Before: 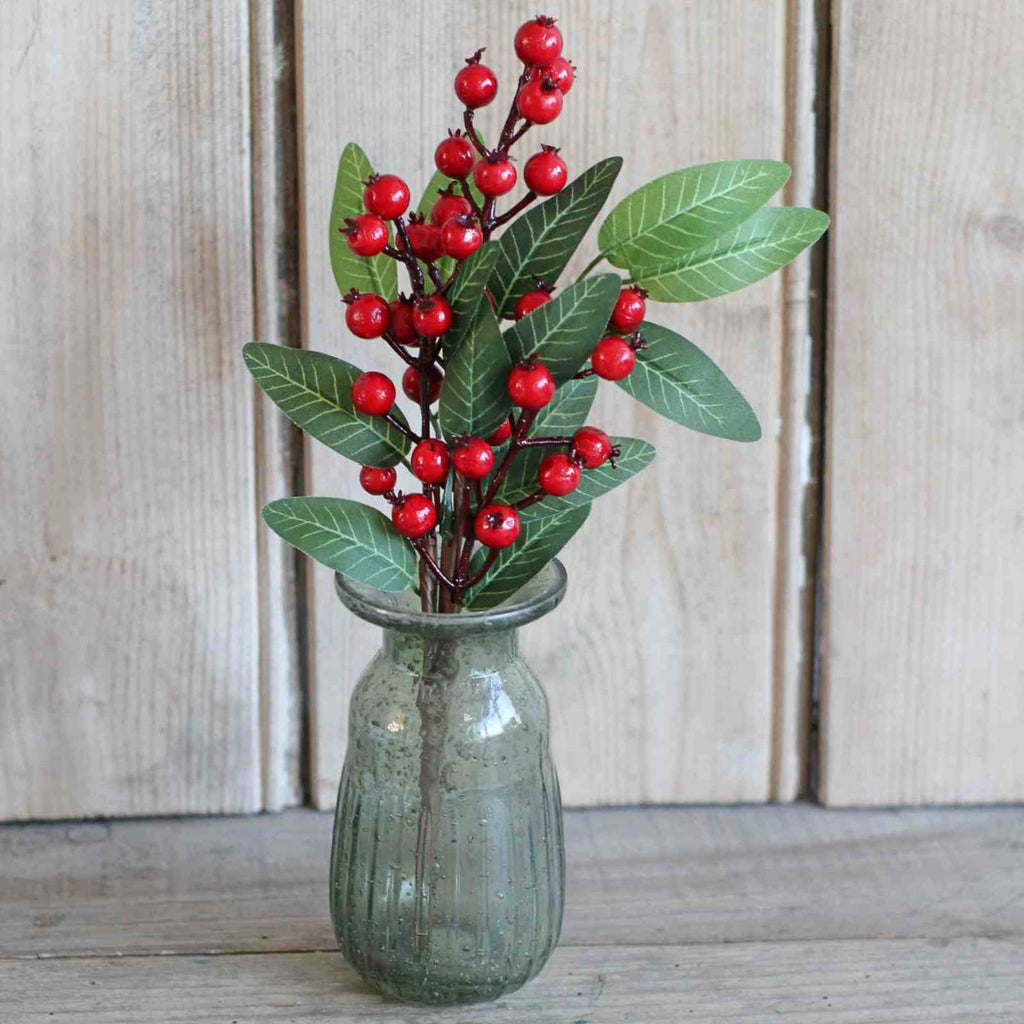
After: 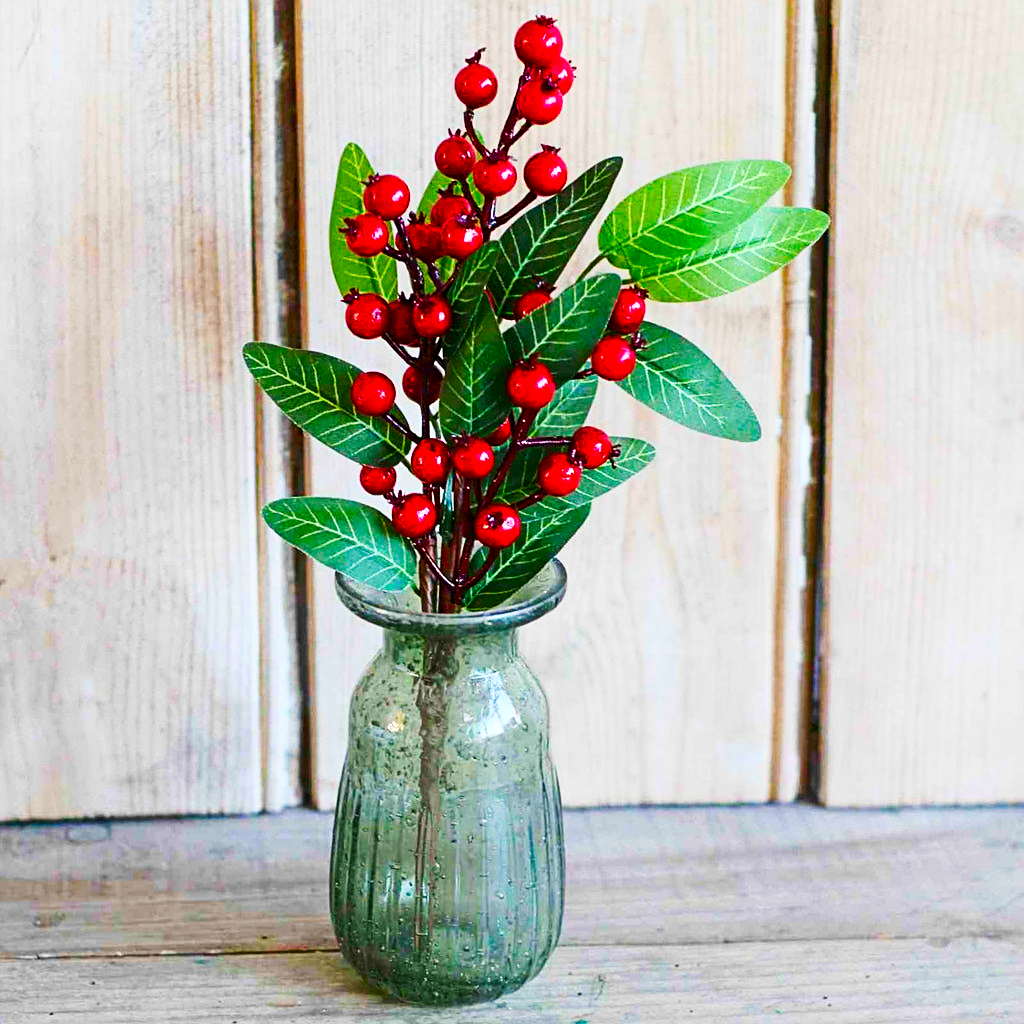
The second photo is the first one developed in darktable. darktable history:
tone curve: curves: ch0 [(0, 0) (0.003, 0.01) (0.011, 0.015) (0.025, 0.023) (0.044, 0.038) (0.069, 0.058) (0.1, 0.093) (0.136, 0.134) (0.177, 0.176) (0.224, 0.221) (0.277, 0.282) (0.335, 0.36) (0.399, 0.438) (0.468, 0.54) (0.543, 0.632) (0.623, 0.724) (0.709, 0.814) (0.801, 0.885) (0.898, 0.947) (1, 1)], preserve colors none
color balance rgb: linear chroma grading › shadows -10.707%, linear chroma grading › global chroma 20.051%, perceptual saturation grading › global saturation 20%, perceptual saturation grading › highlights 3.773%, perceptual saturation grading › shadows 49.233%
contrast brightness saturation: contrast 0.182, saturation 0.304
sharpen: on, module defaults
